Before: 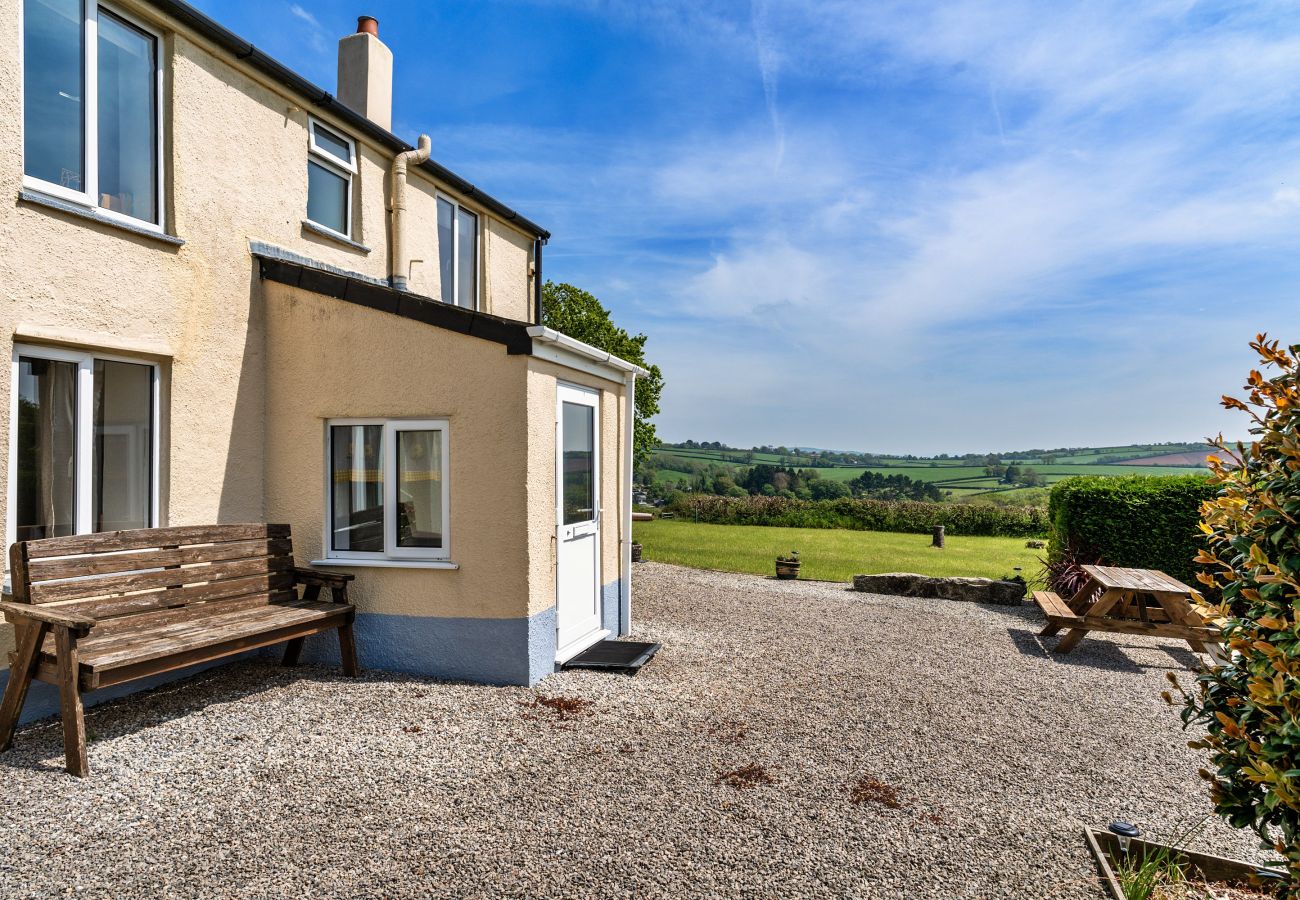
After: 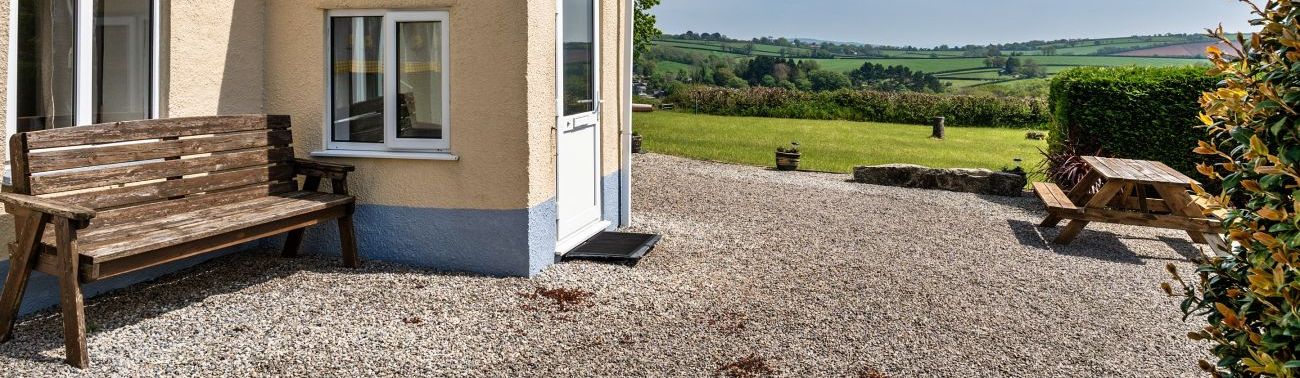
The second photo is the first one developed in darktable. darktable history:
crop: top 45.551%, bottom 12.262%
